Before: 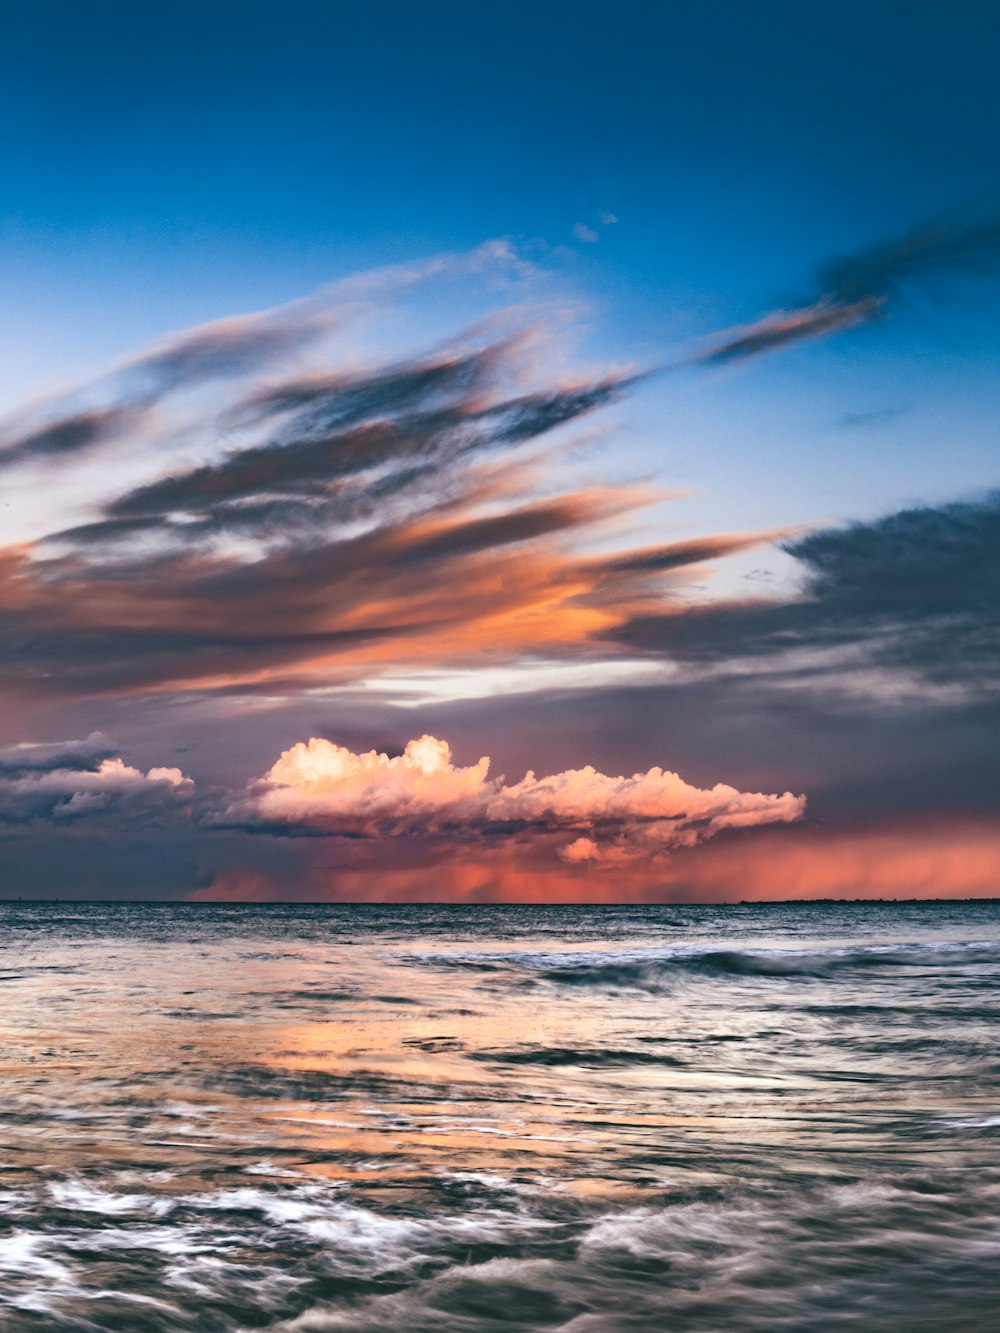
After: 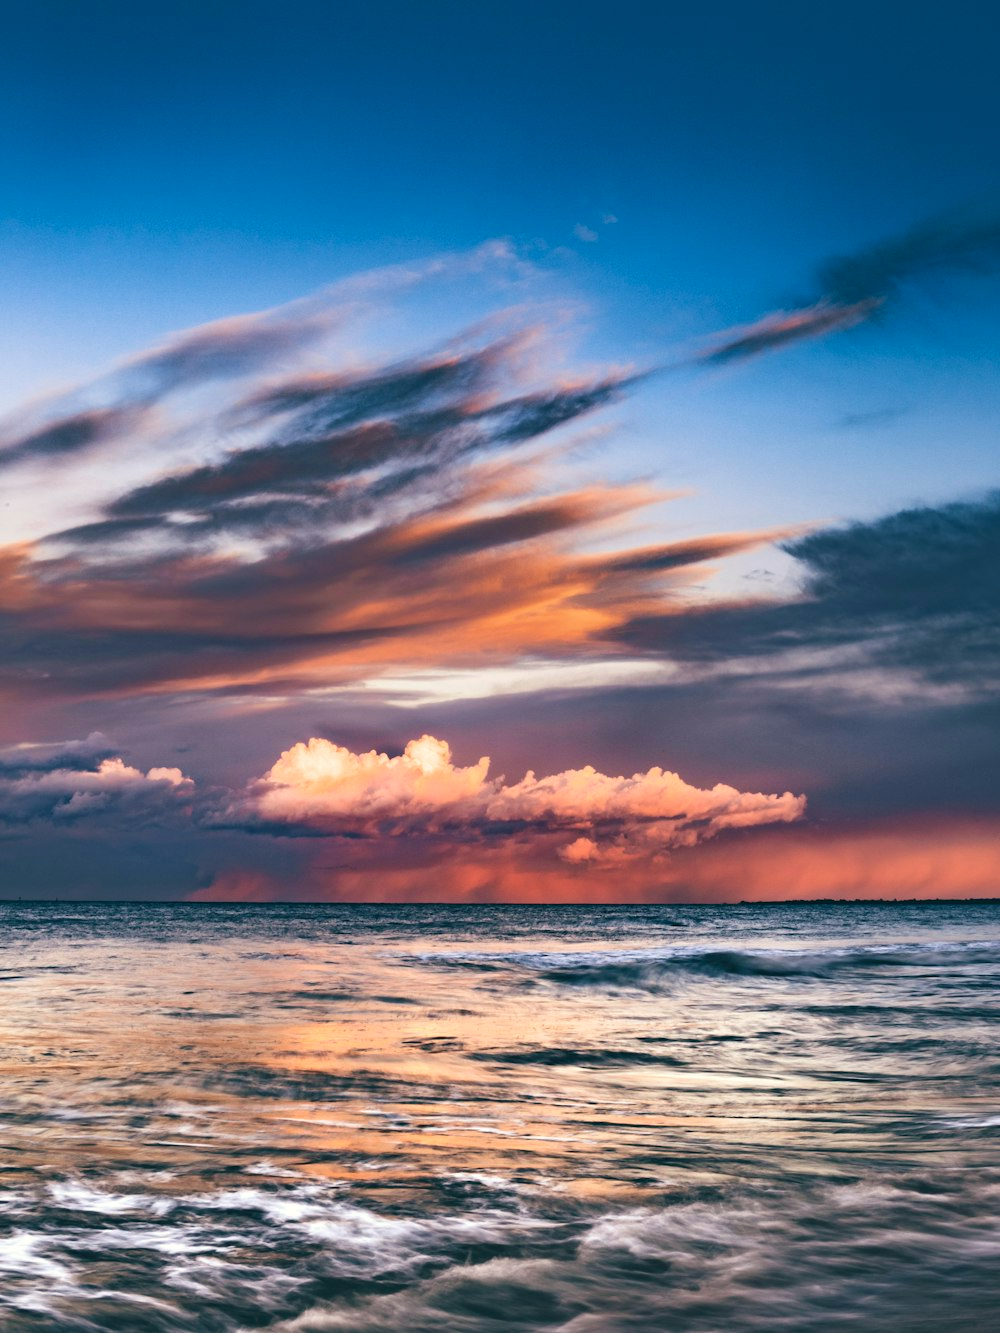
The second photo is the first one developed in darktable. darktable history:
color correction: highlights a* 0.207, highlights b* 2.7, shadows a* -0.874, shadows b* -4.78
white balance: emerald 1
velvia: on, module defaults
